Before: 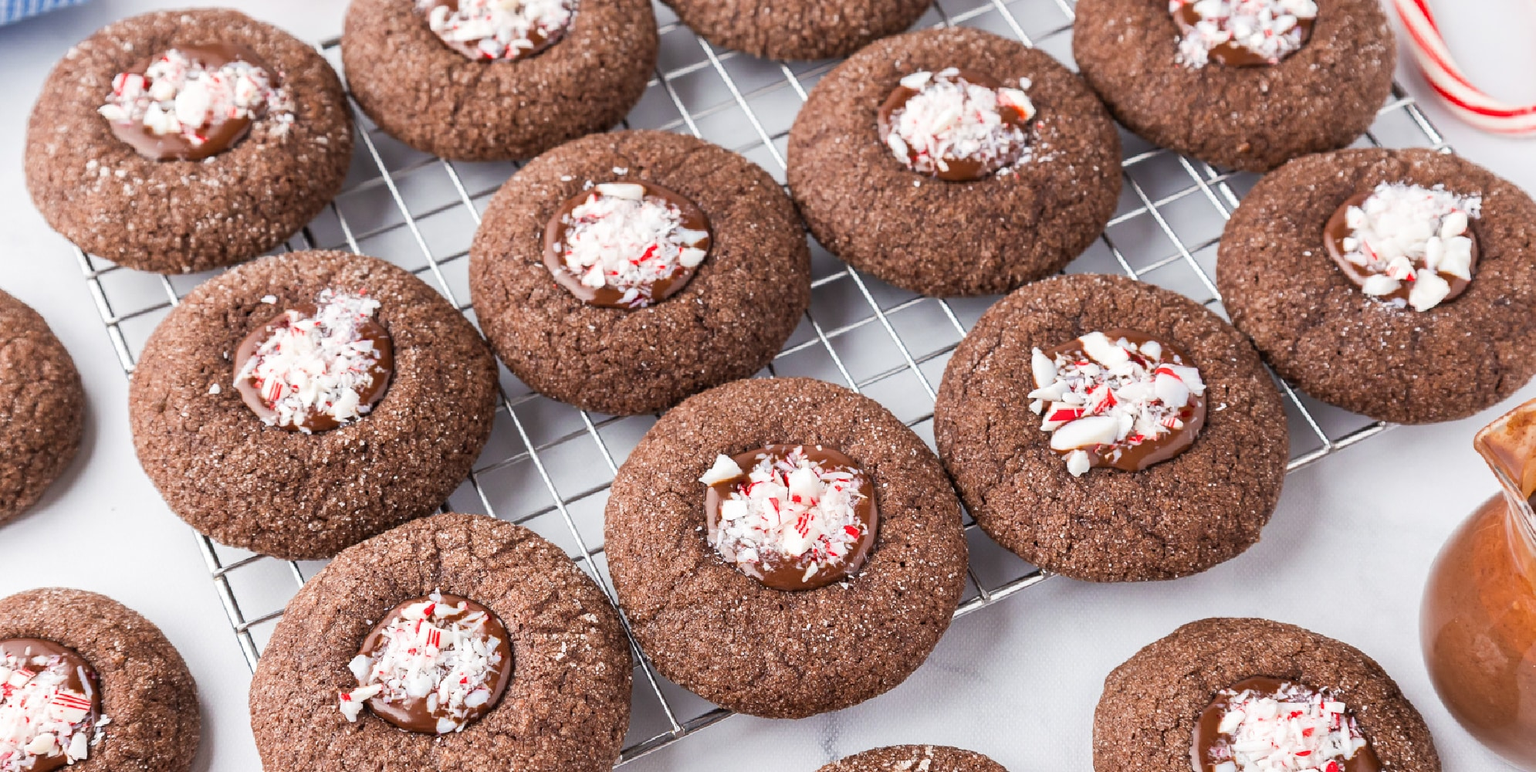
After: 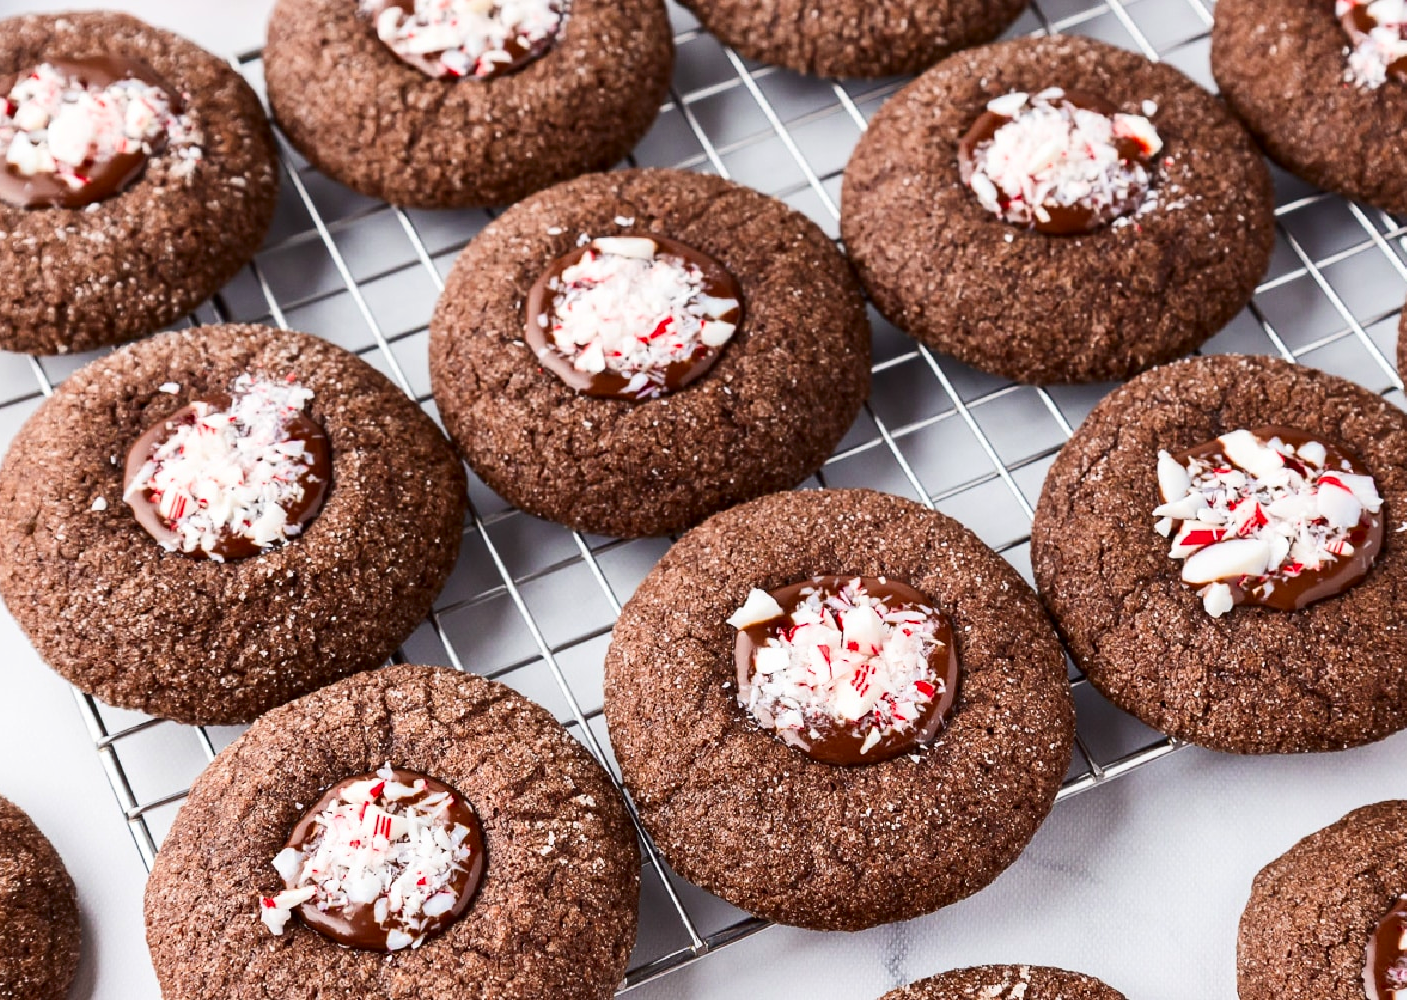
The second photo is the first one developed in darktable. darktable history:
crop and rotate: left 9.027%, right 20.26%
contrast brightness saturation: contrast 0.195, brightness -0.101, saturation 0.103
